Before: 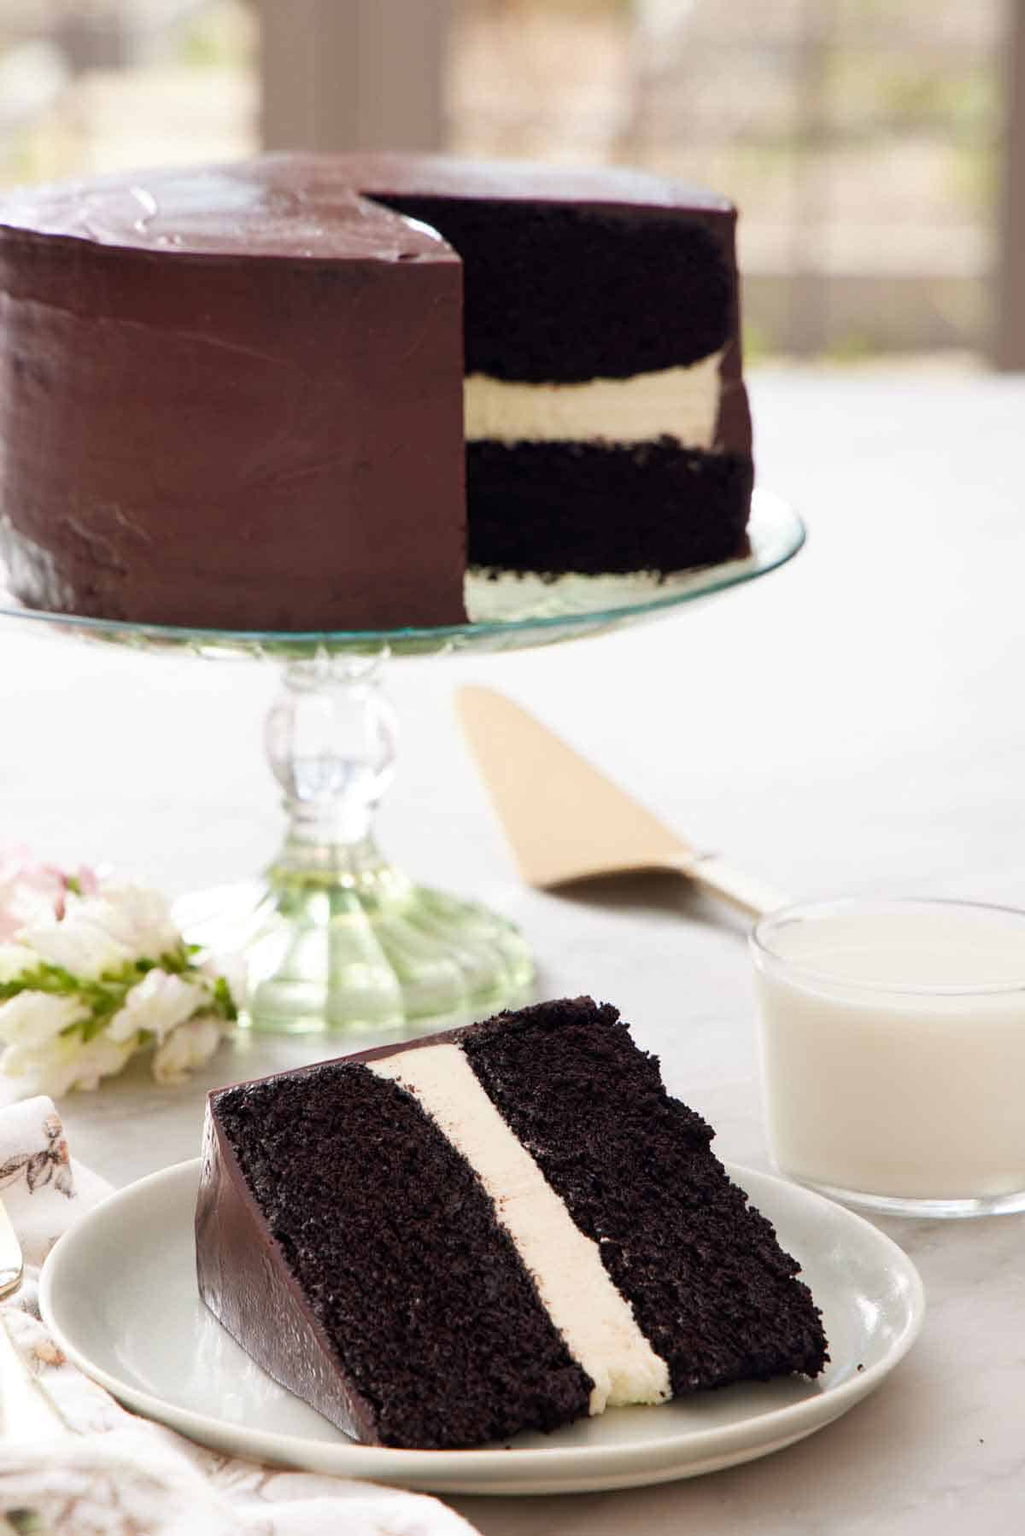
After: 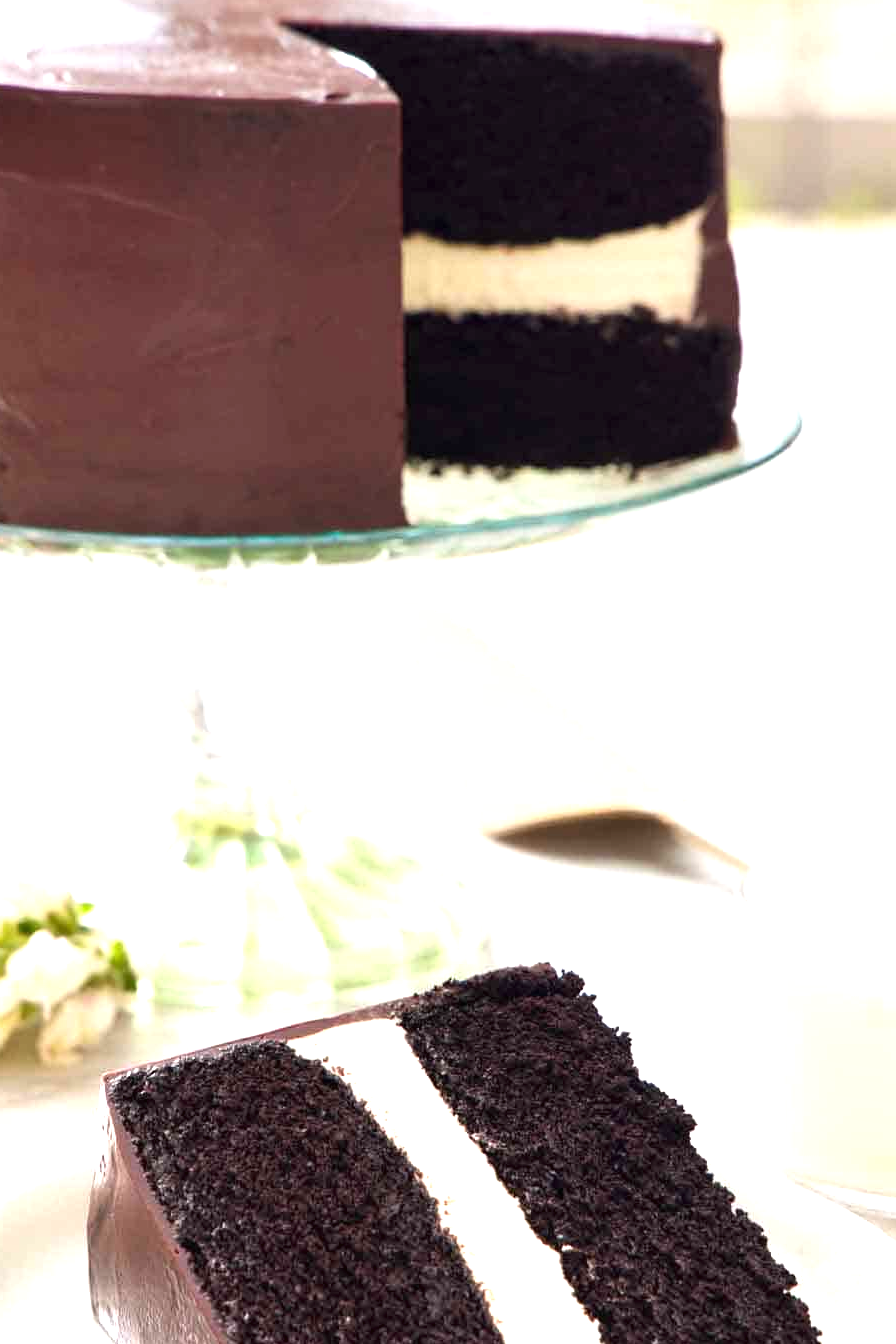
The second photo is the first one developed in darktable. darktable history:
exposure: black level correction 0, exposure 1.379 EV, compensate exposure bias true, compensate highlight preservation false
graduated density: rotation 5.63°, offset 76.9
crop and rotate: left 11.831%, top 11.346%, right 13.429%, bottom 13.899%
